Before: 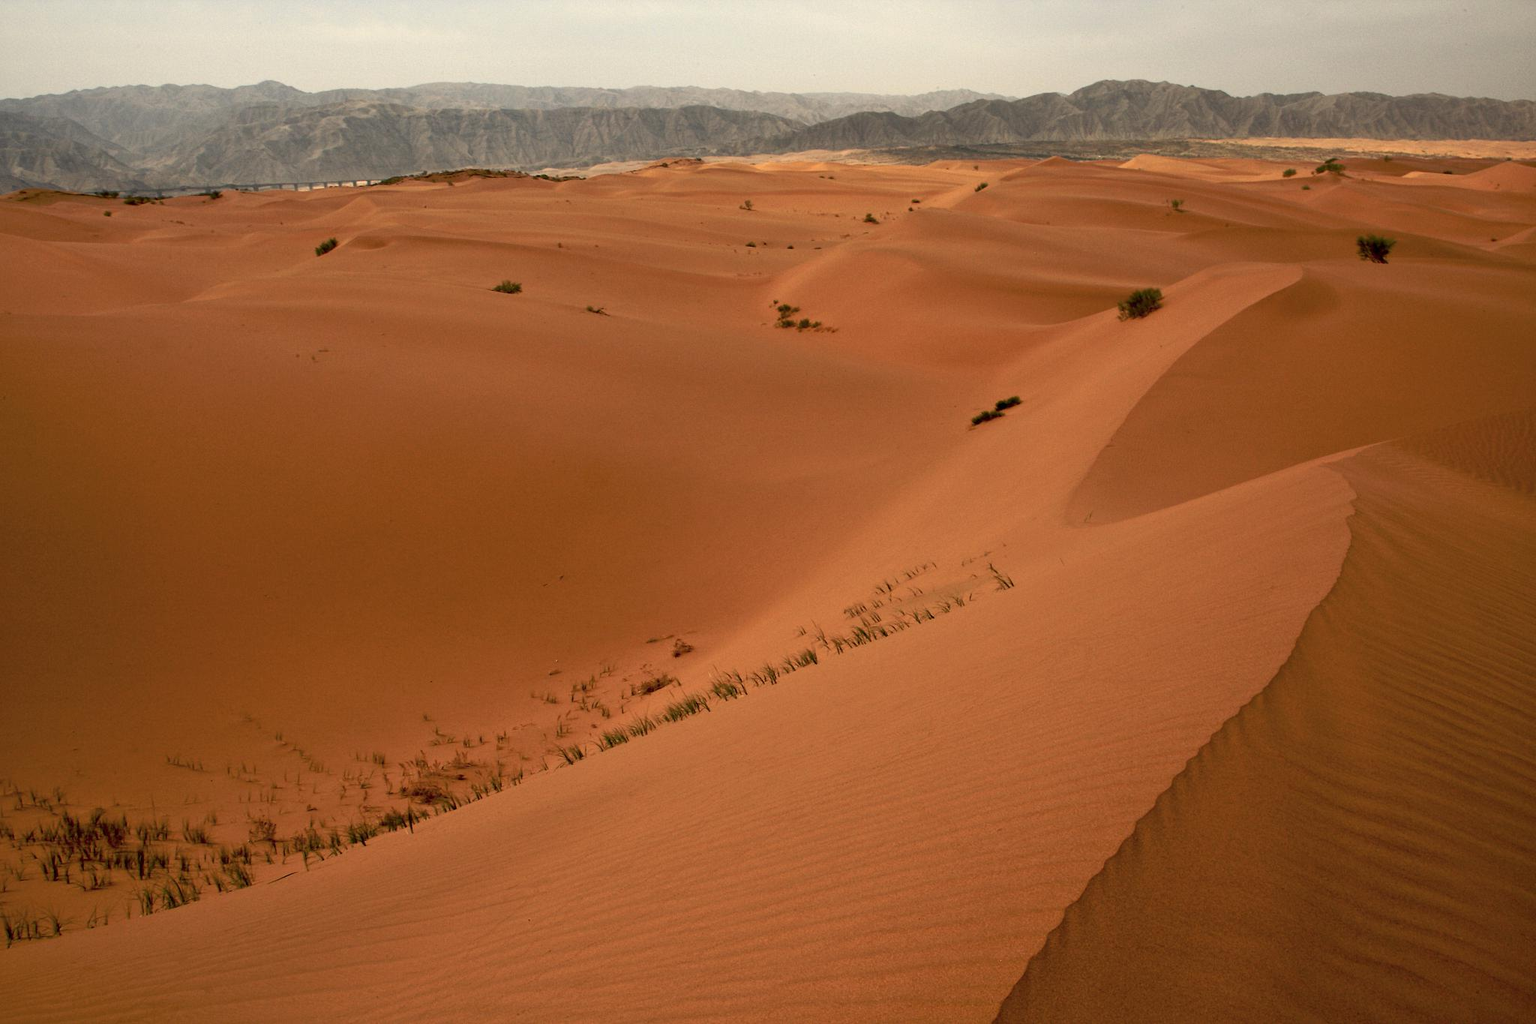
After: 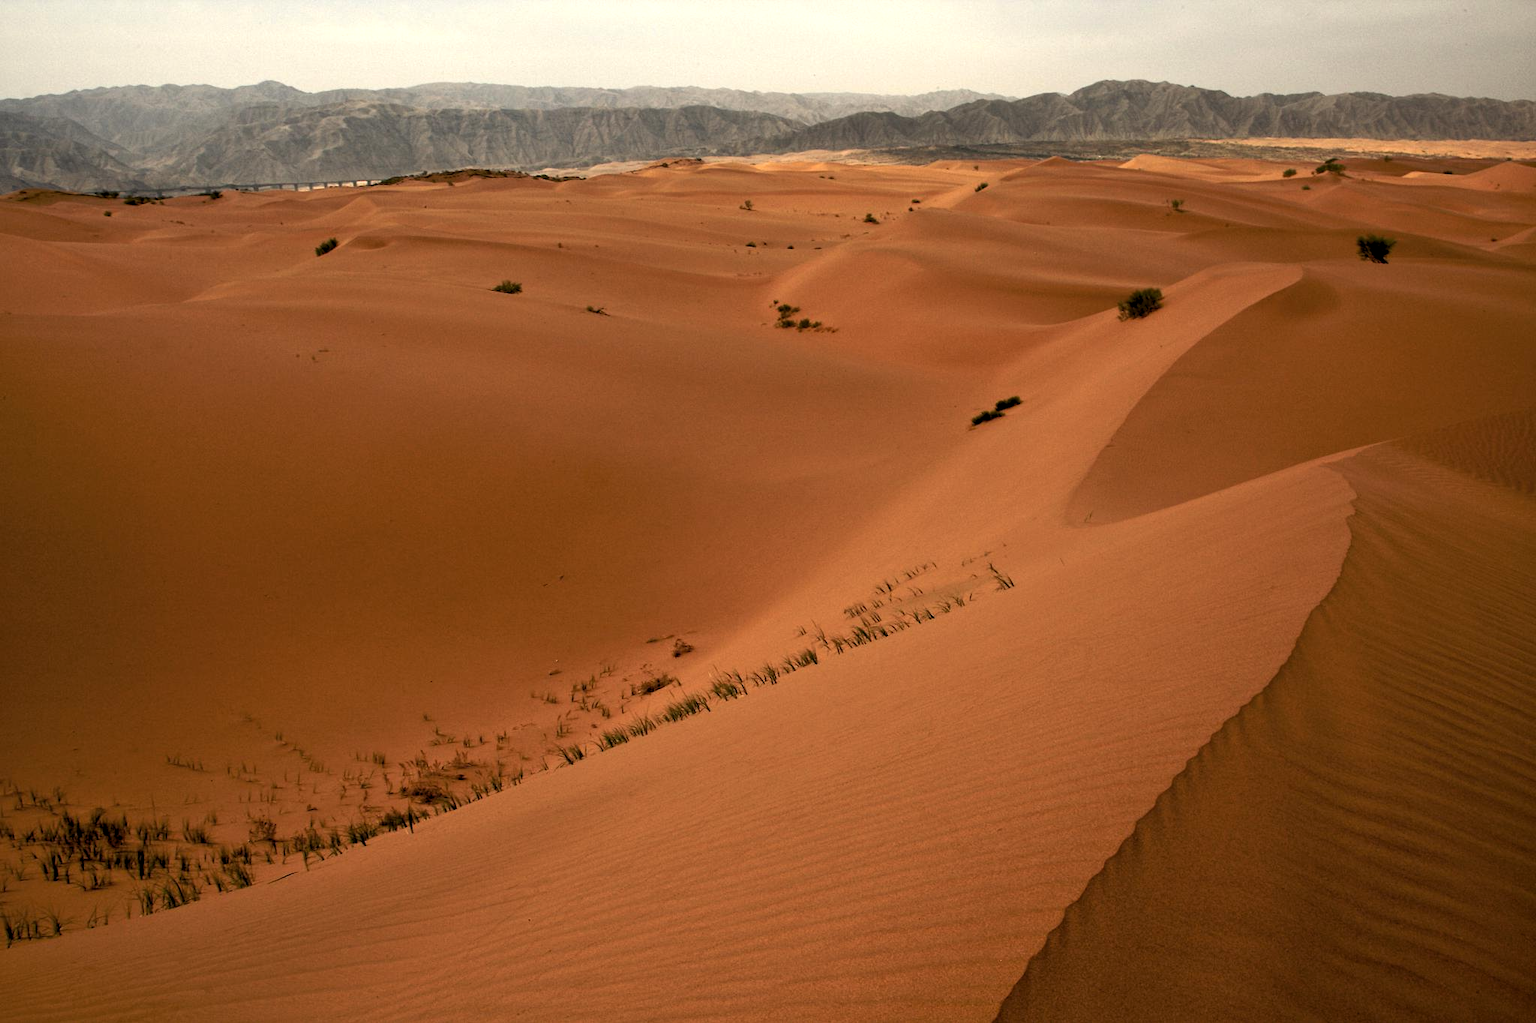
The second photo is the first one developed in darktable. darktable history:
levels: levels [0.052, 0.496, 0.908]
exposure: black level correction 0.004, exposure 0.017 EV, compensate highlight preservation false
